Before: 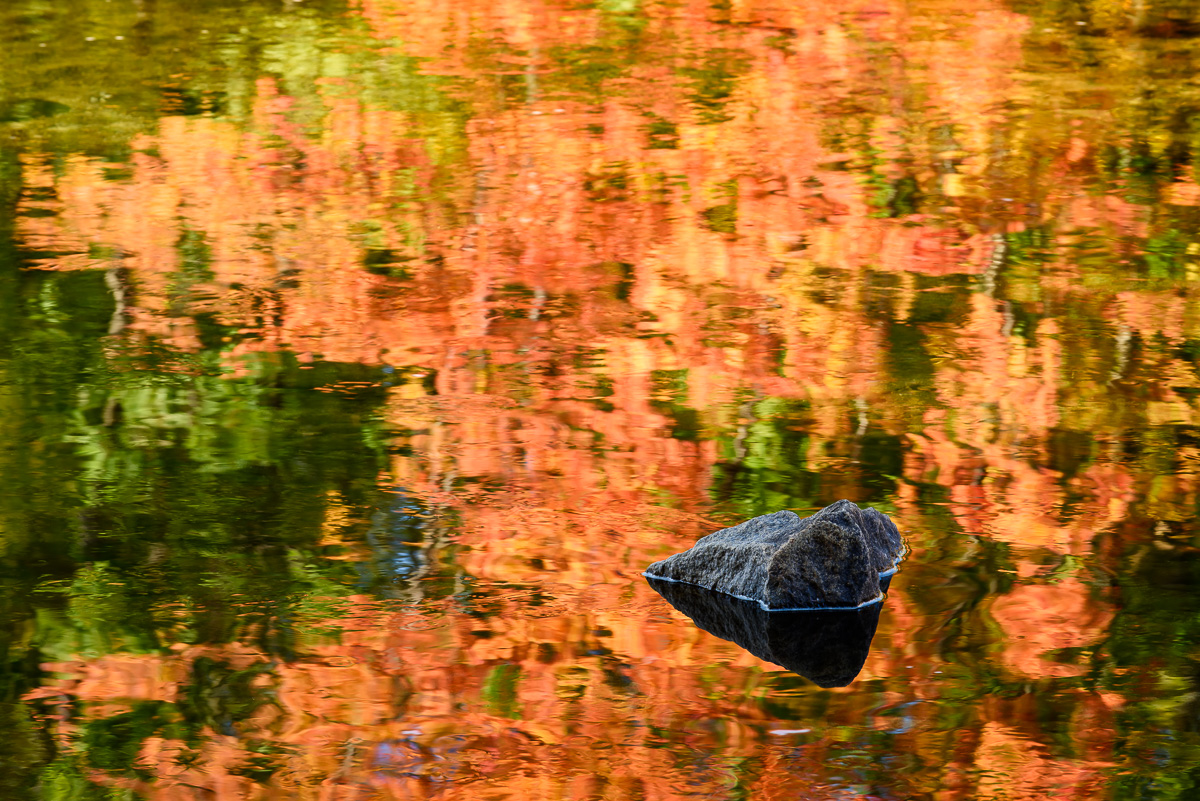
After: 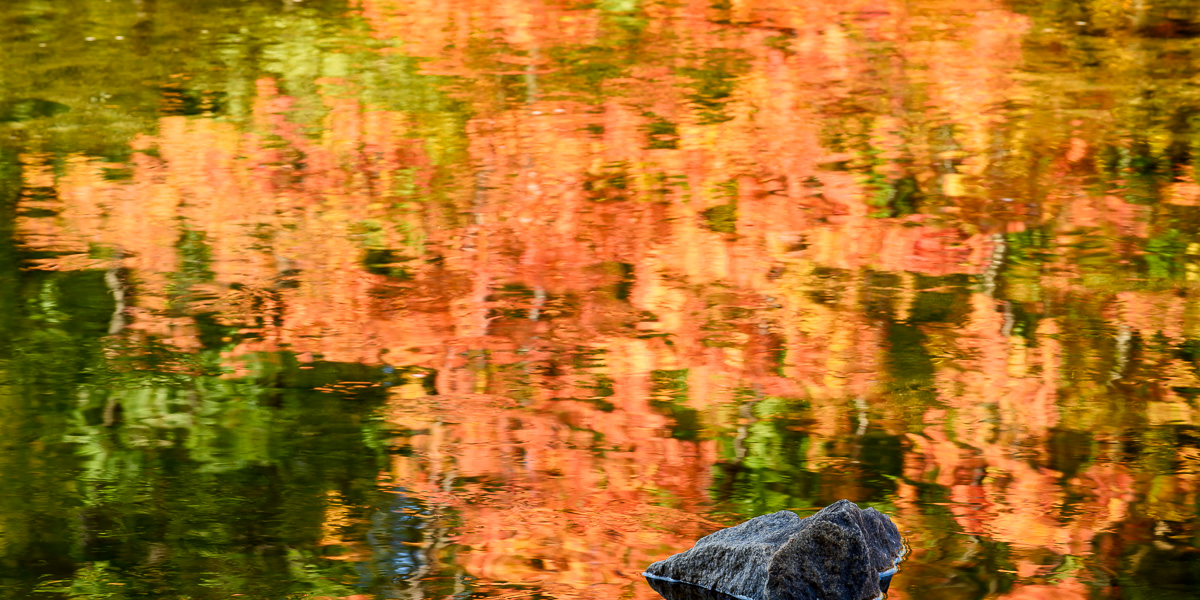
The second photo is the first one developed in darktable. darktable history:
crop: bottom 24.988%
exposure: black level correction 0.001, compensate highlight preservation false
